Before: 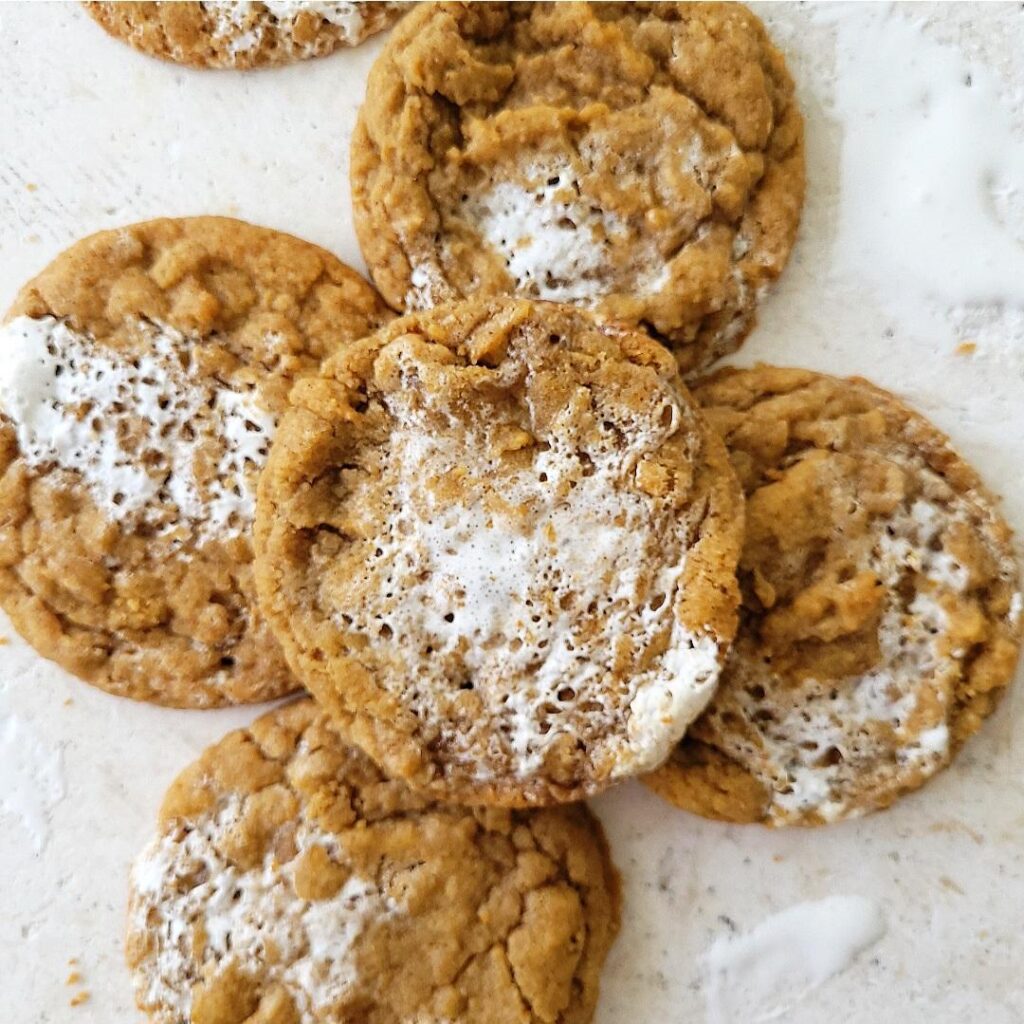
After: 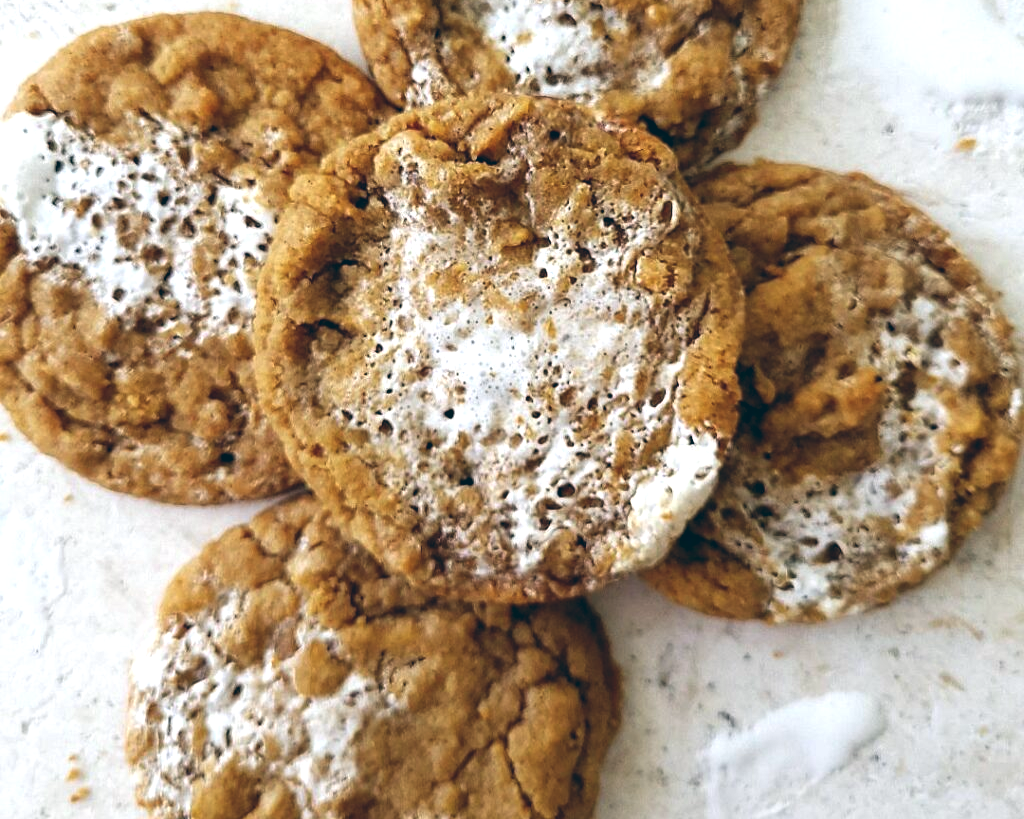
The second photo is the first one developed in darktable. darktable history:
crop and rotate: top 19.998%
contrast brightness saturation: brightness -0.09
color balance: lift [1.016, 0.983, 1, 1.017], gamma [0.958, 1, 1, 1], gain [0.981, 1.007, 0.993, 1.002], input saturation 118.26%, contrast 13.43%, contrast fulcrum 21.62%, output saturation 82.76%
